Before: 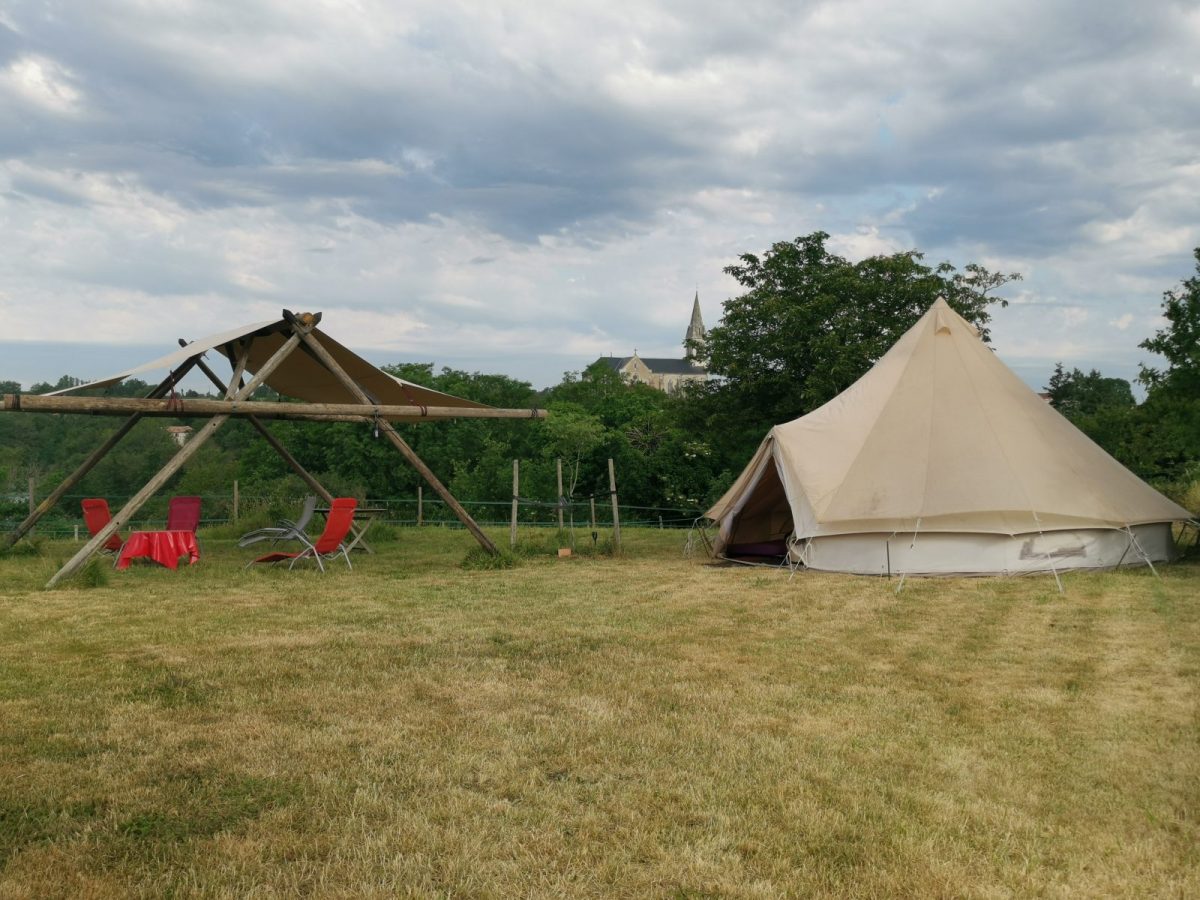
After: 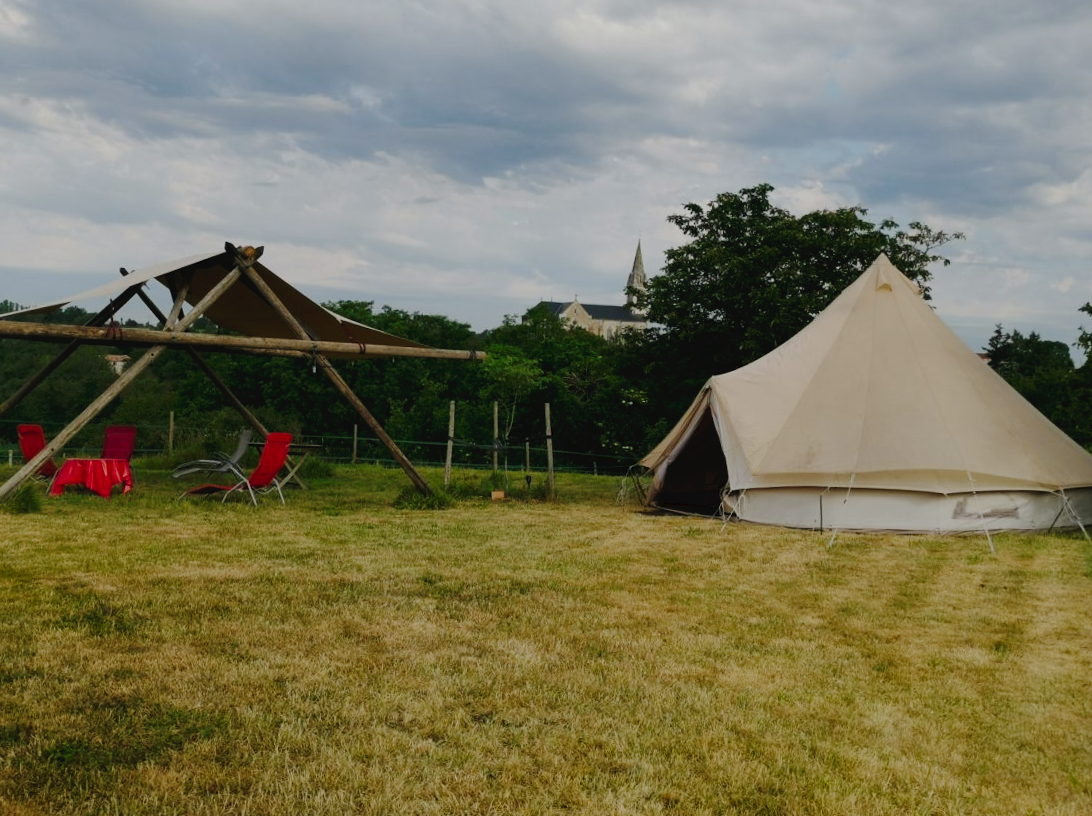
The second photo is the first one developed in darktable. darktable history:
exposure: black level correction 0, exposure -0.843 EV, compensate highlight preservation false
crop and rotate: angle -2.09°, left 3.115%, top 4.159%, right 1.493%, bottom 0.722%
tone curve: curves: ch0 [(0, 0) (0.003, 0.03) (0.011, 0.032) (0.025, 0.035) (0.044, 0.038) (0.069, 0.041) (0.1, 0.058) (0.136, 0.091) (0.177, 0.133) (0.224, 0.181) (0.277, 0.268) (0.335, 0.363) (0.399, 0.461) (0.468, 0.554) (0.543, 0.633) (0.623, 0.709) (0.709, 0.784) (0.801, 0.869) (0.898, 0.938) (1, 1)], preserve colors none
